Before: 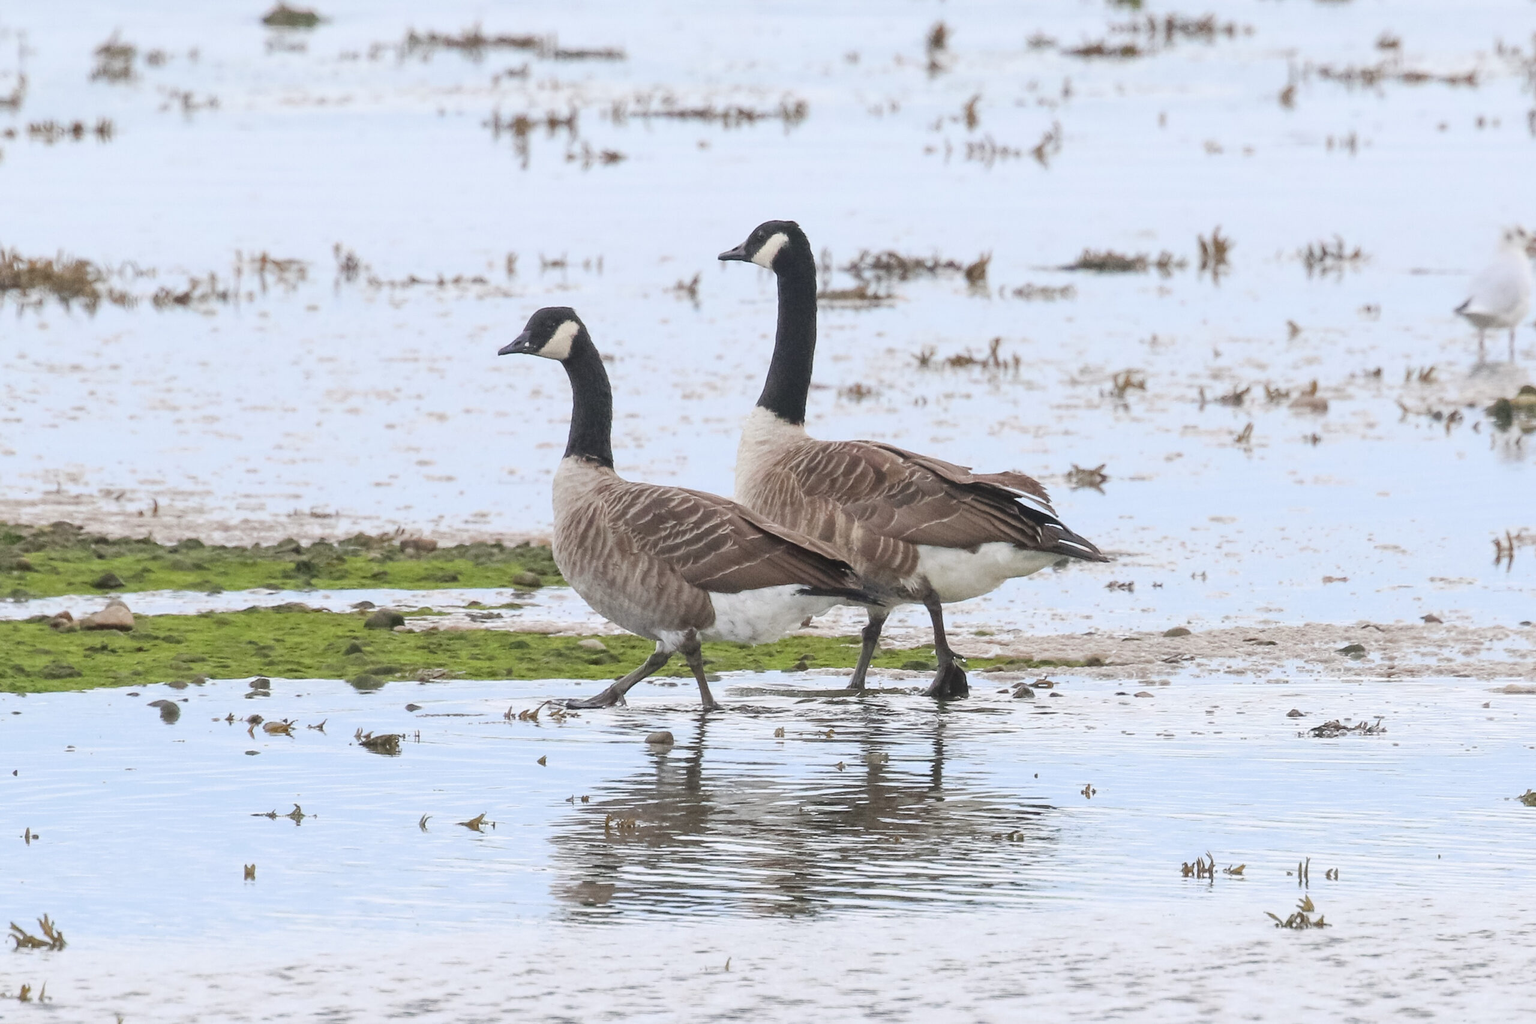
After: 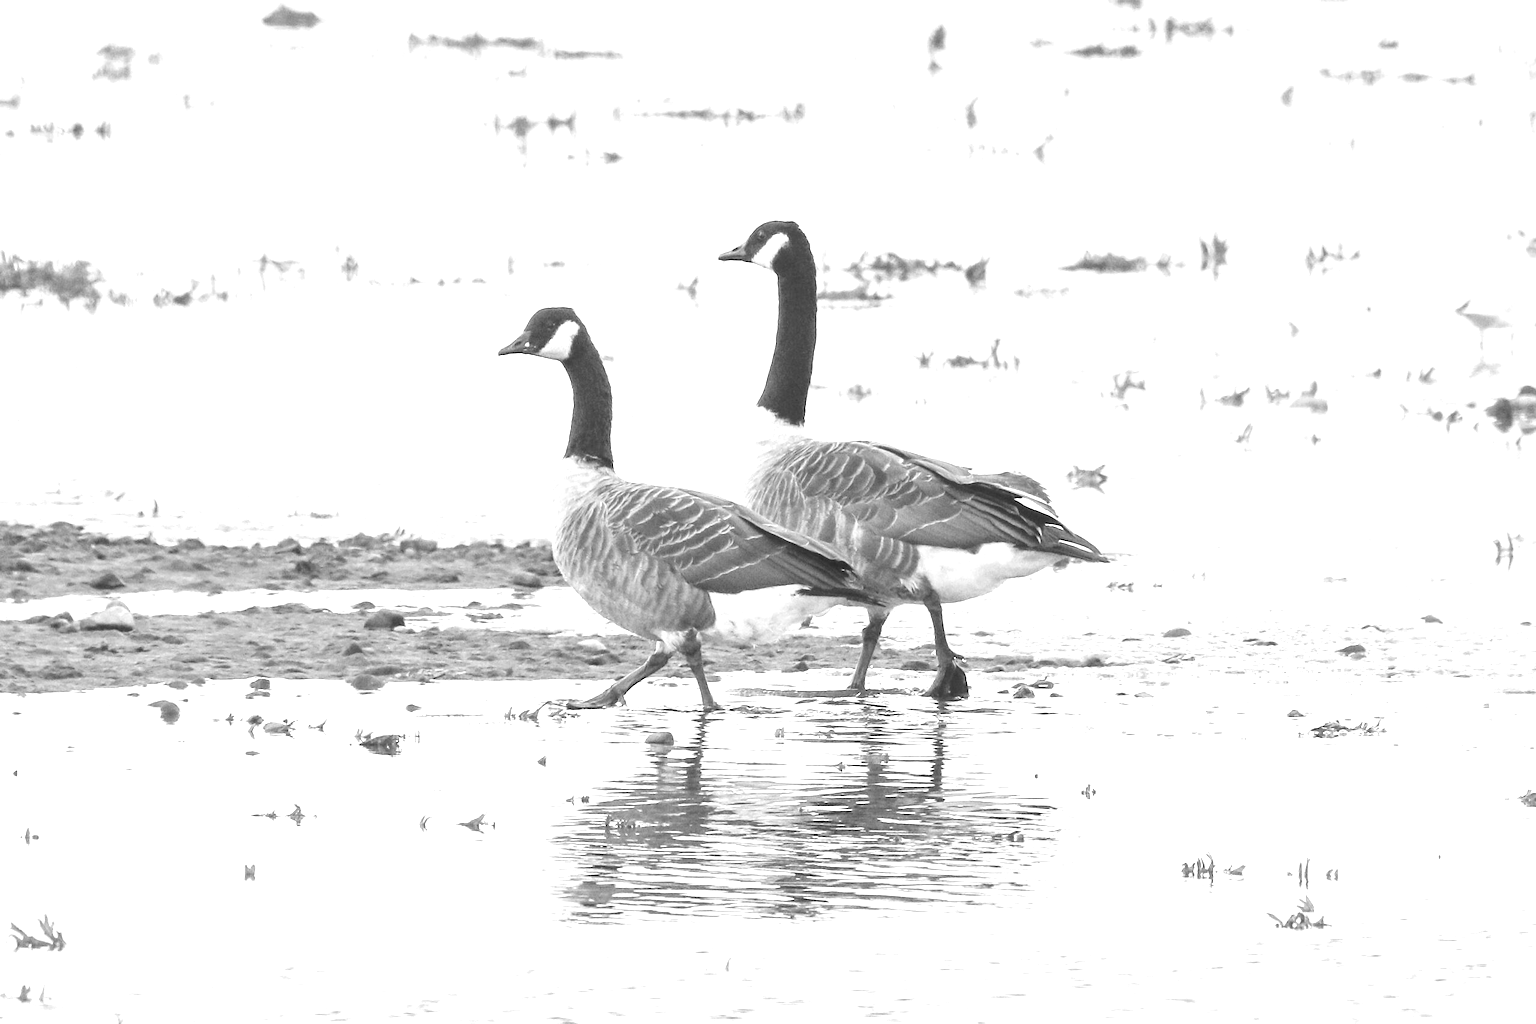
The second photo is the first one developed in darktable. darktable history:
exposure: black level correction 0, exposure 1.1 EV, compensate exposure bias true, compensate highlight preservation false
monochrome: on, module defaults
